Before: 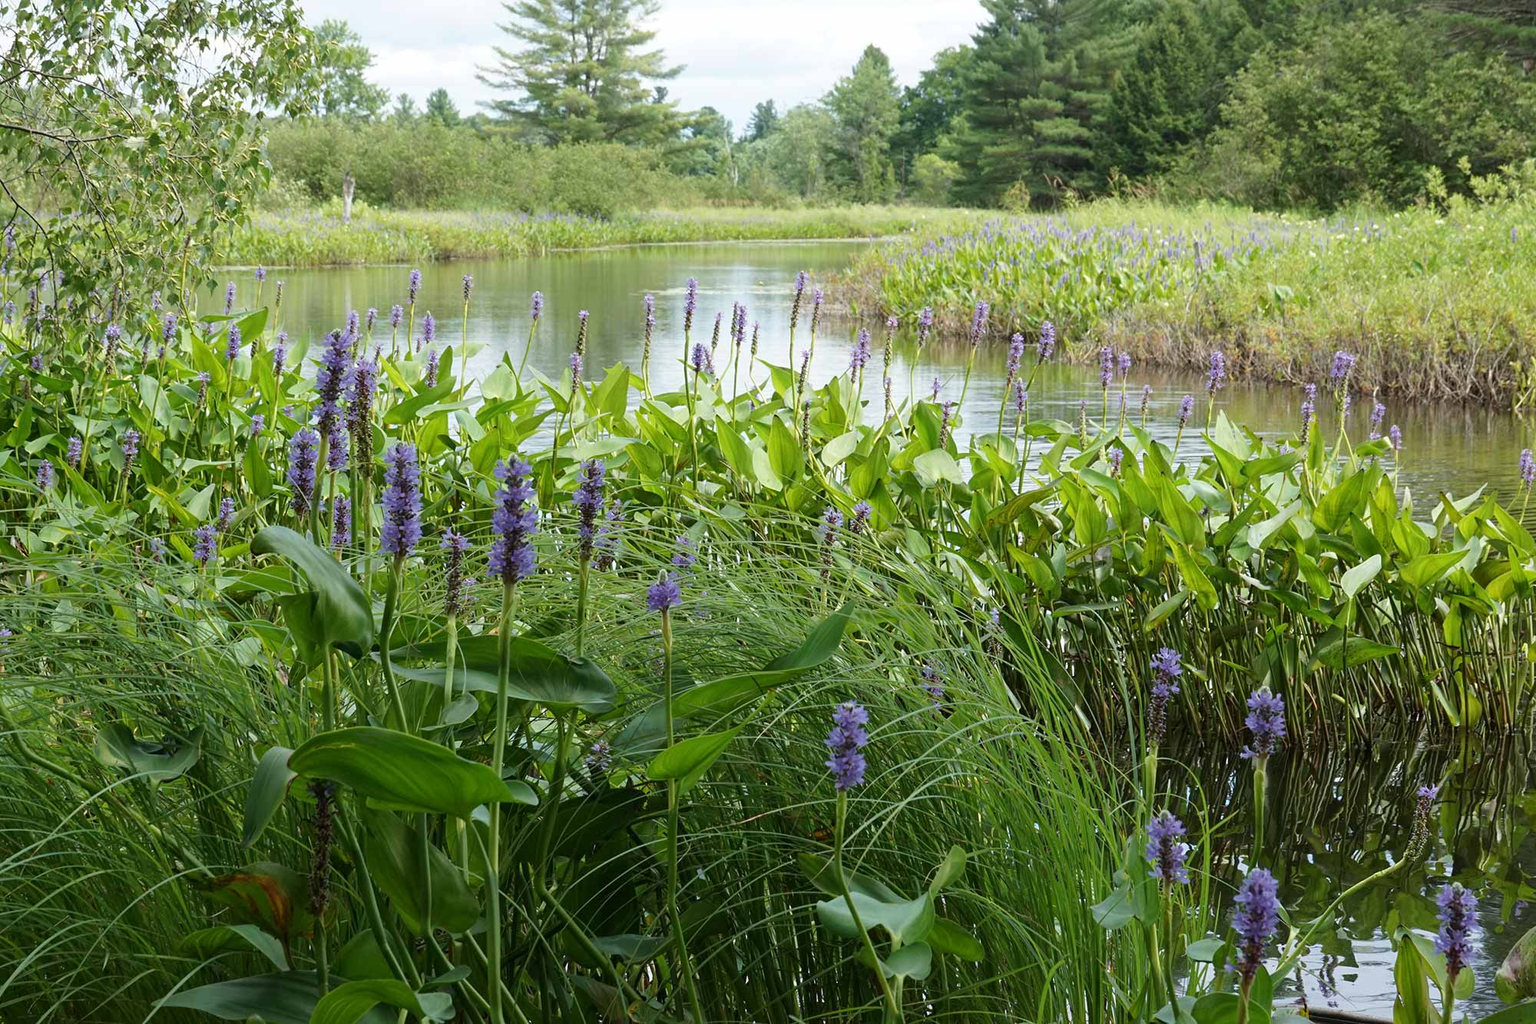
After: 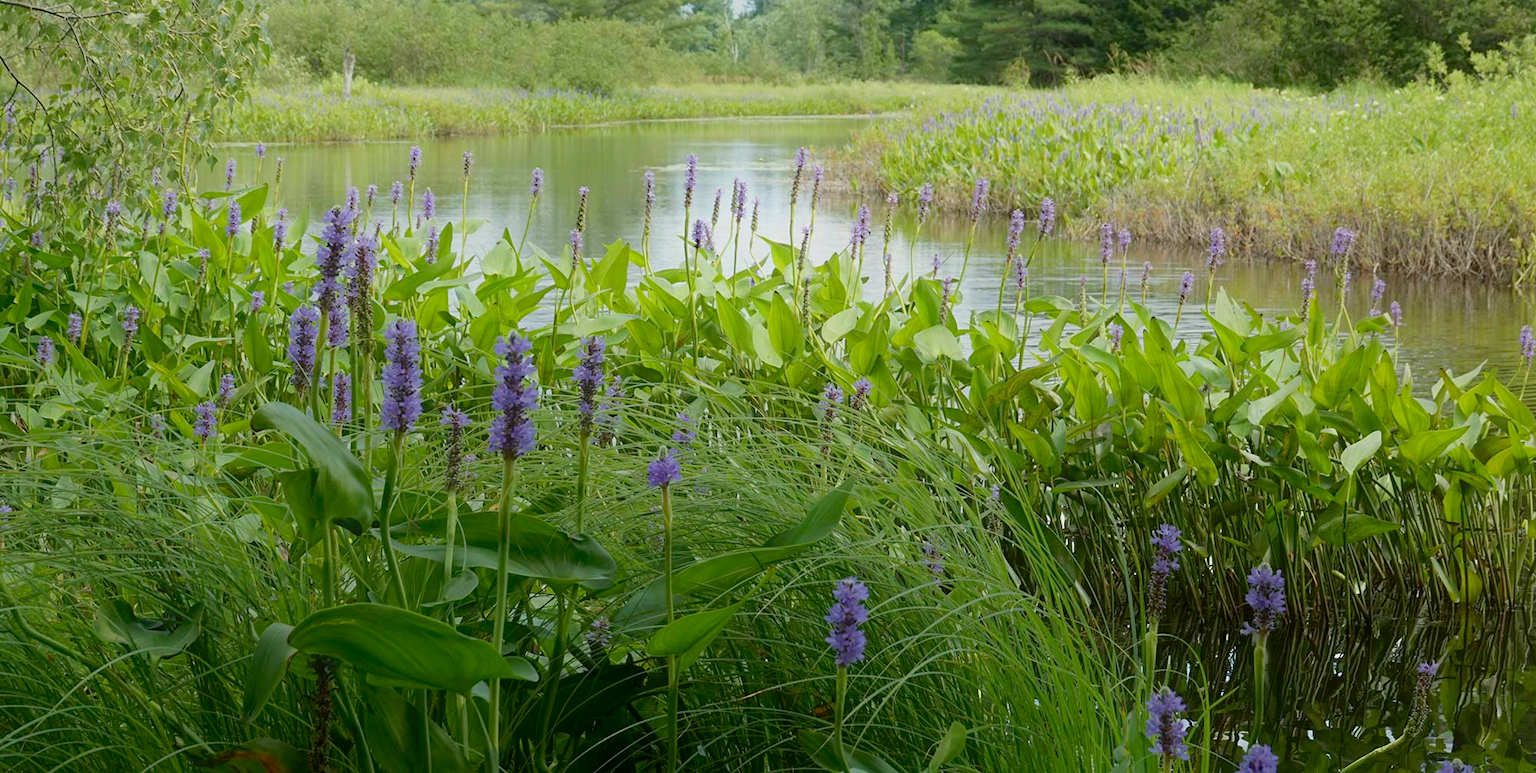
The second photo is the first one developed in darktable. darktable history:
crop and rotate: top 12.081%, bottom 12.349%
contrast equalizer: octaves 7, y [[0.6 ×6], [0.55 ×6], [0 ×6], [0 ×6], [0 ×6]], mix -0.987
haze removal: adaptive false
exposure: black level correction 0.01, exposure 0.016 EV, compensate highlight preservation false
